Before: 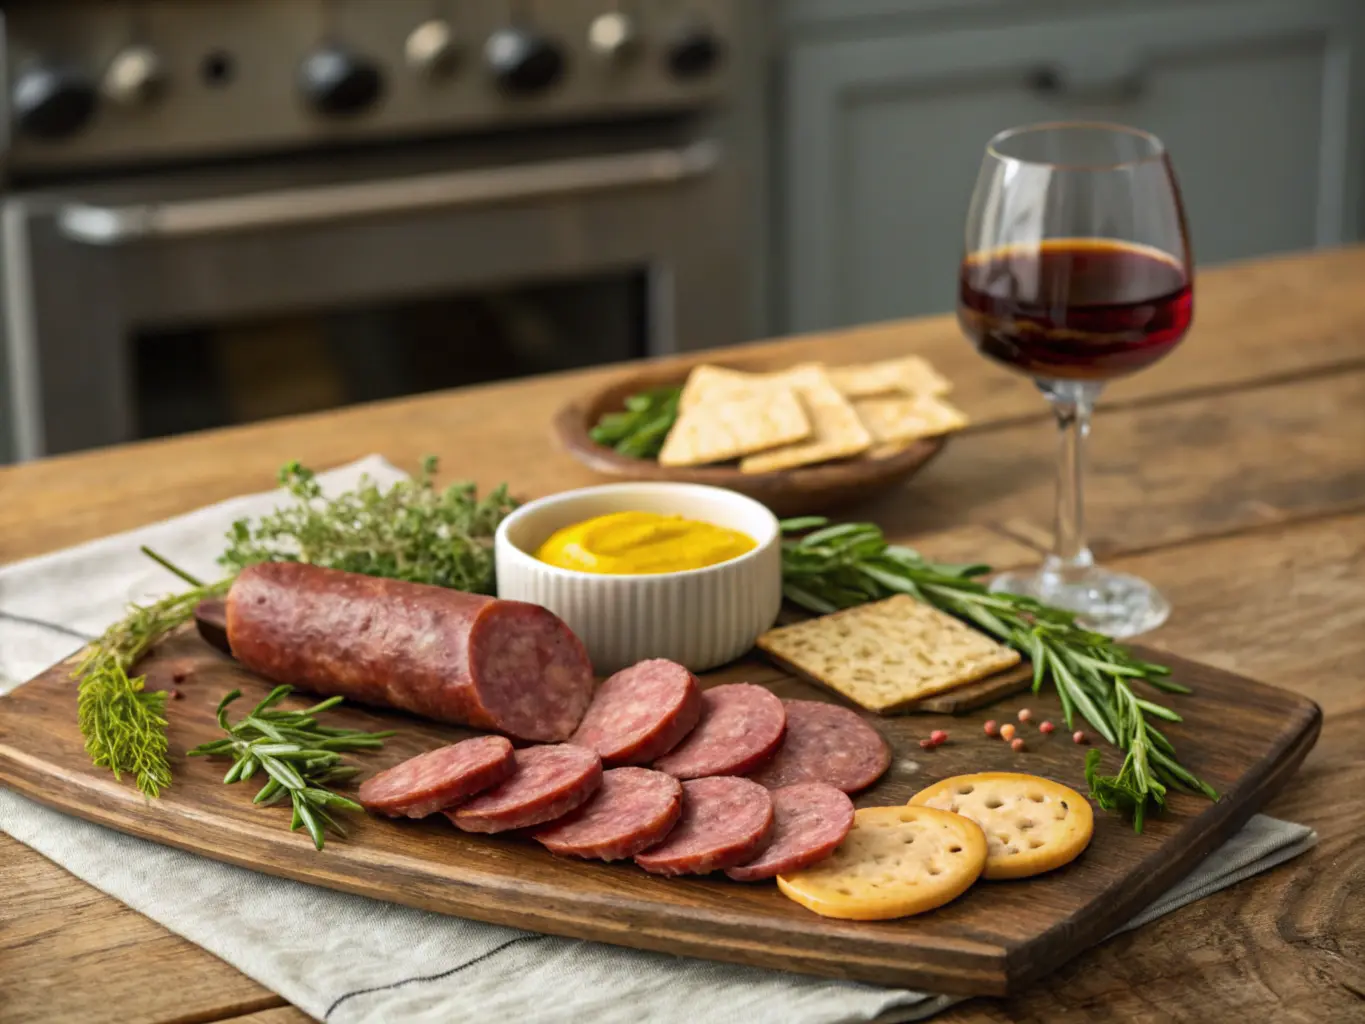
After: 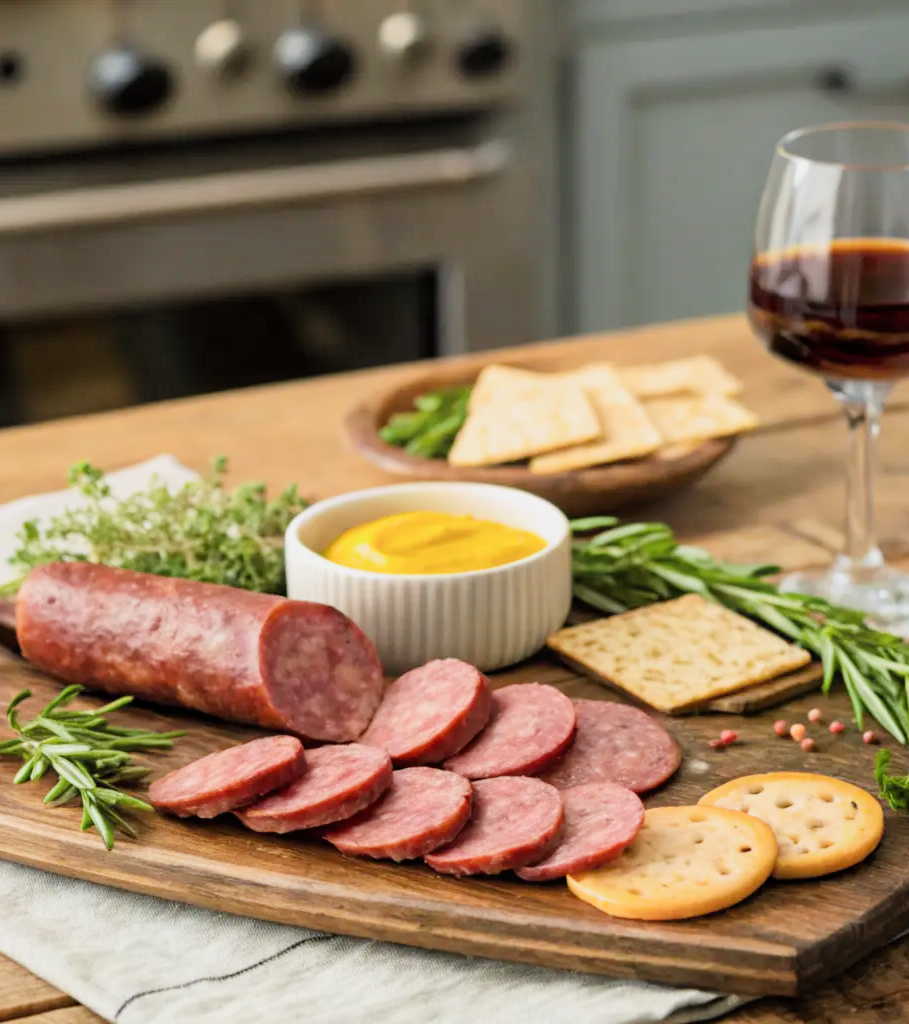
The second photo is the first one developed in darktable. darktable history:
filmic rgb: black relative exposure -7.65 EV, white relative exposure 4.56 EV, hardness 3.61
crop: left 15.419%, right 17.914%
exposure: black level correction 0, exposure 1 EV, compensate exposure bias true, compensate highlight preservation false
